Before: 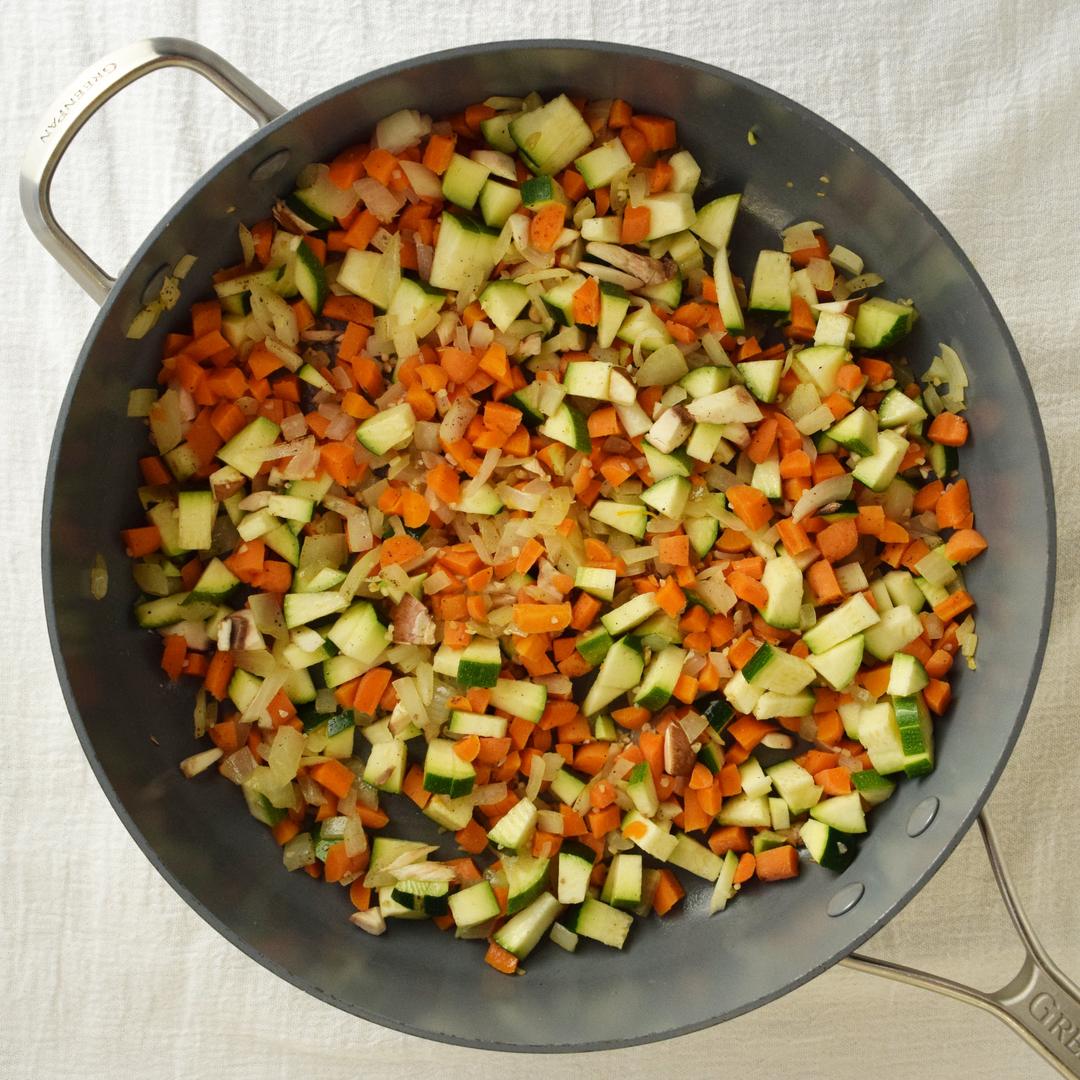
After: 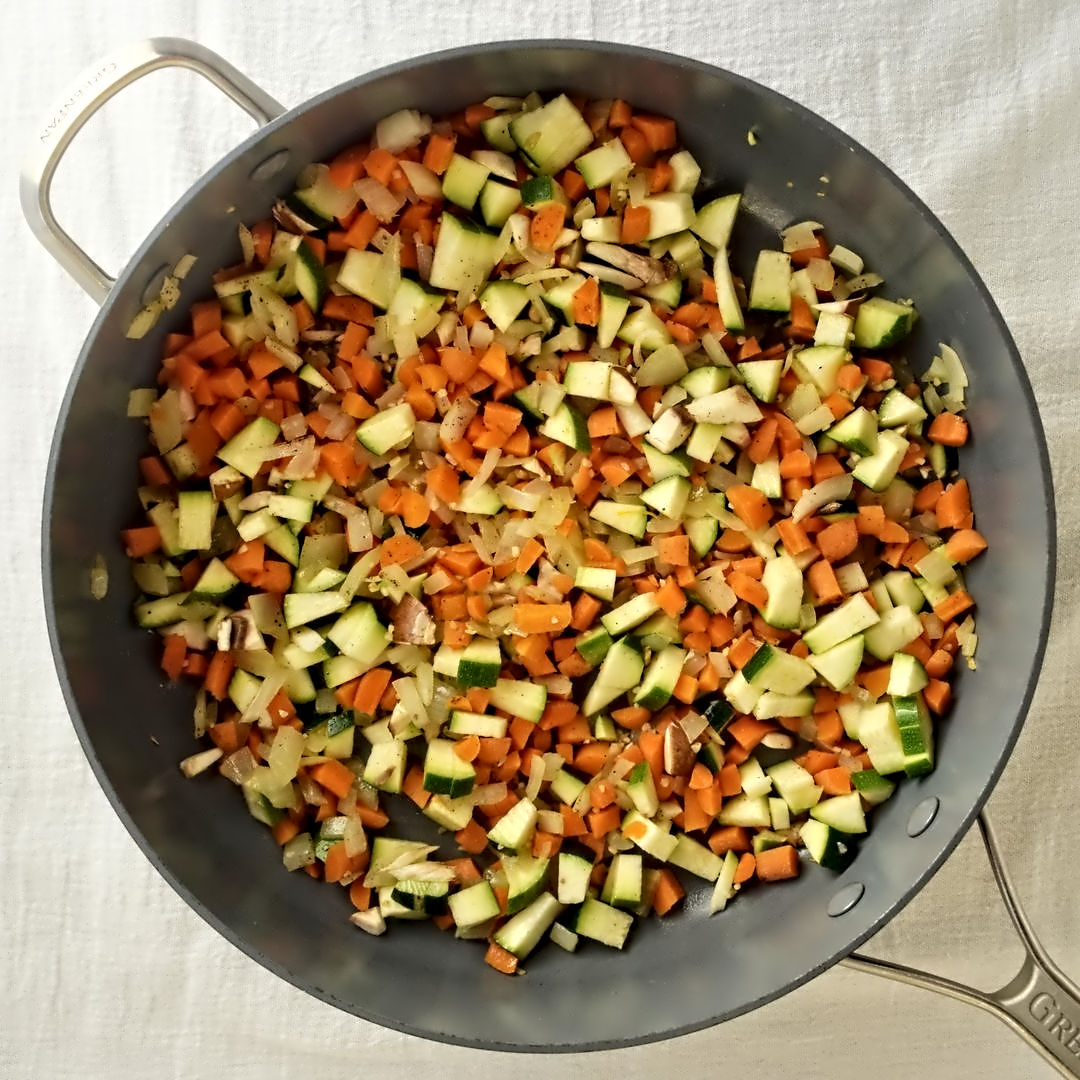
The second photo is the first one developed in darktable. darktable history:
contrast equalizer: octaves 7, y [[0.5, 0.542, 0.583, 0.625, 0.667, 0.708], [0.5 ×6], [0.5 ×6], [0, 0.033, 0.067, 0.1, 0.133, 0.167], [0, 0.05, 0.1, 0.15, 0.2, 0.25]]
bloom: size 13.65%, threshold 98.39%, strength 4.82%
